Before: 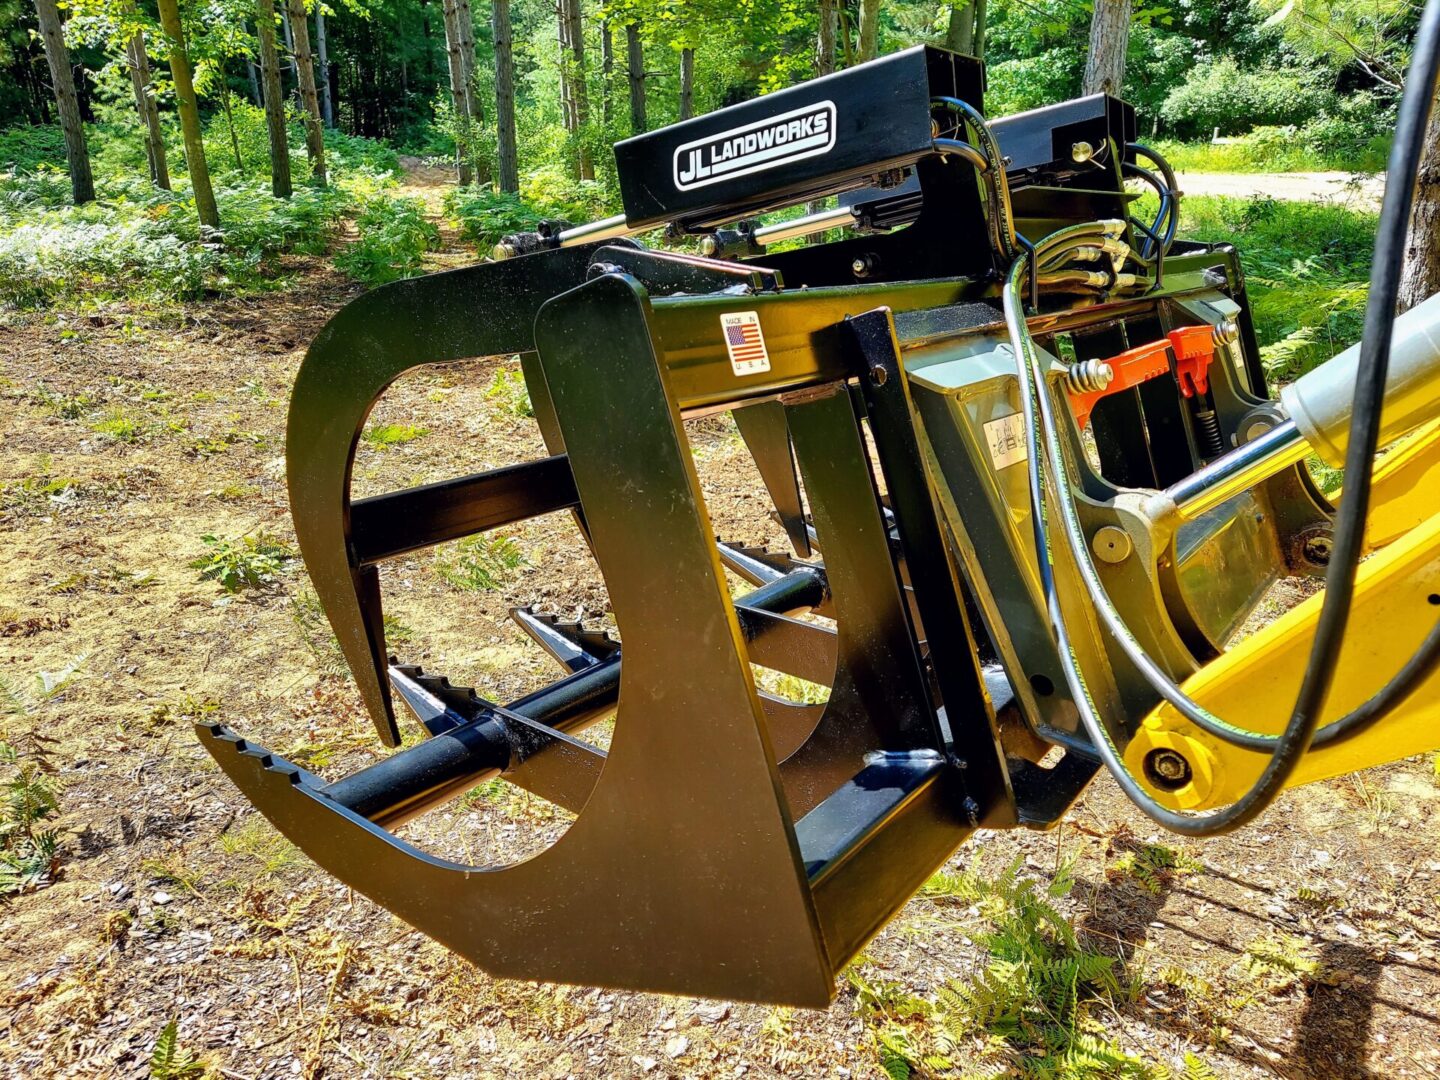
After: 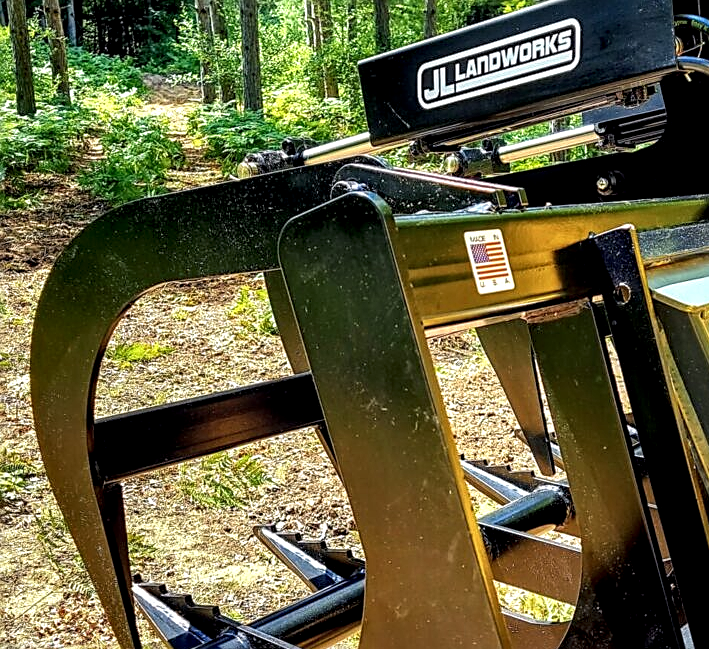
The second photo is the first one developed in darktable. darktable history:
exposure: exposure 0.078 EV, compensate highlight preservation false
local contrast: detail 160%
crop: left 17.835%, top 7.675%, right 32.881%, bottom 32.213%
sharpen: amount 0.575
